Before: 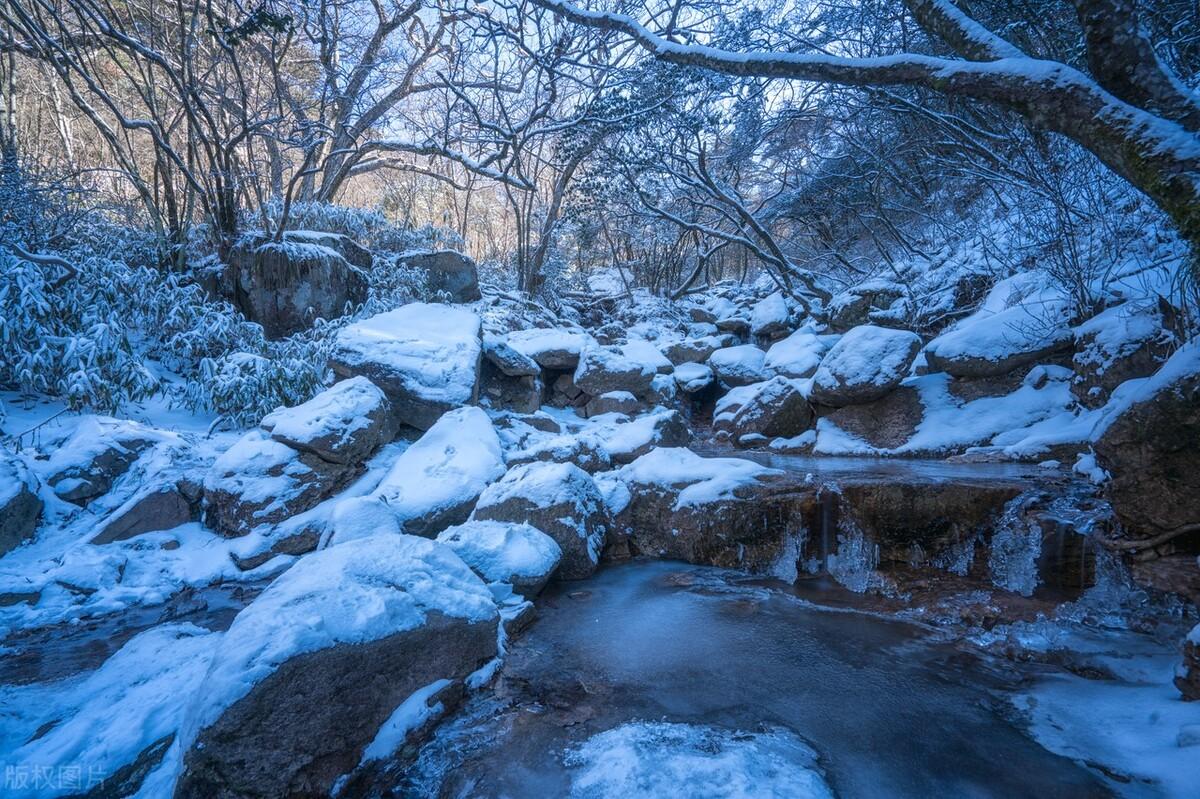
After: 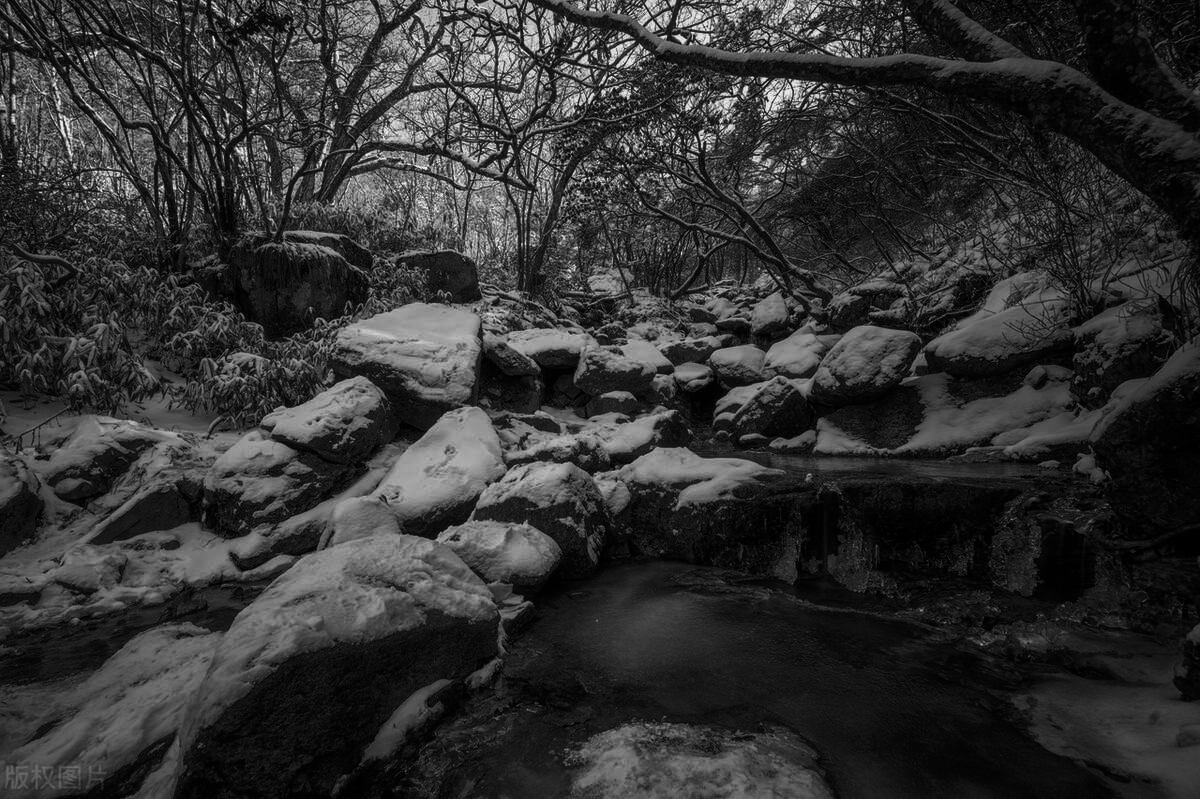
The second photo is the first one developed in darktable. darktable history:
exposure: exposure -0.021 EV, compensate highlight preservation false
color balance: contrast -0.5%
contrast brightness saturation: contrast -0.03, brightness -0.59, saturation -1
velvia: strength 75%
